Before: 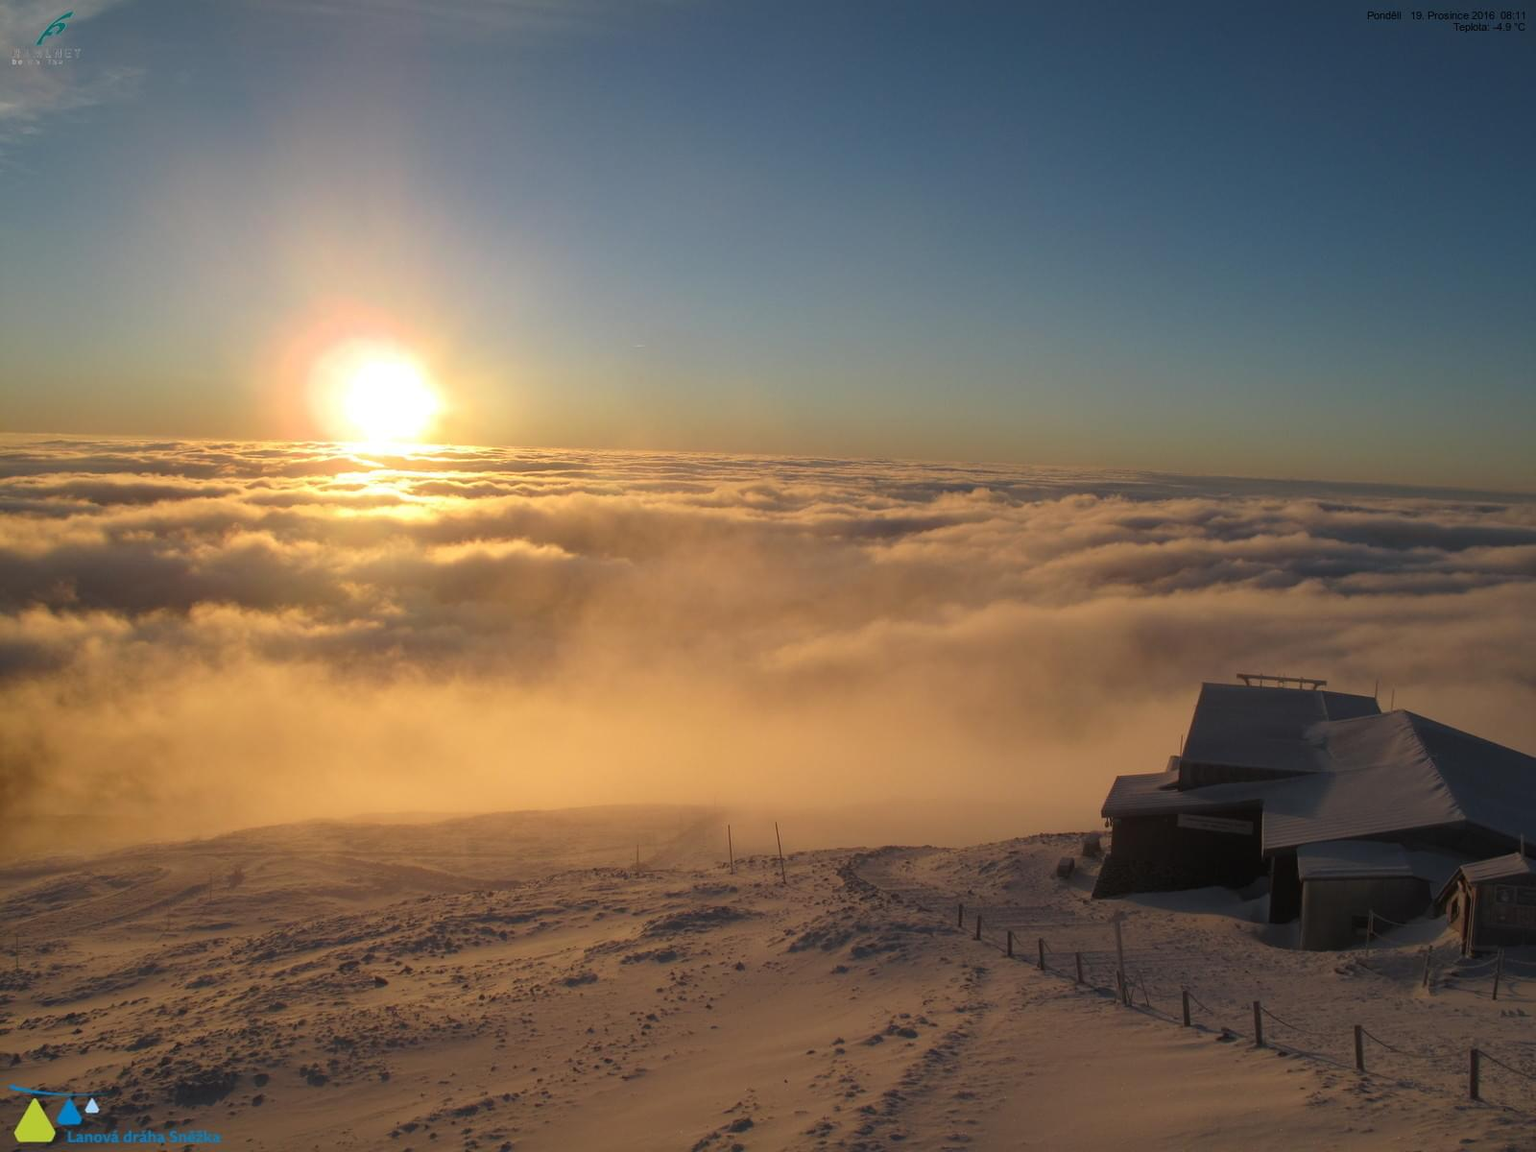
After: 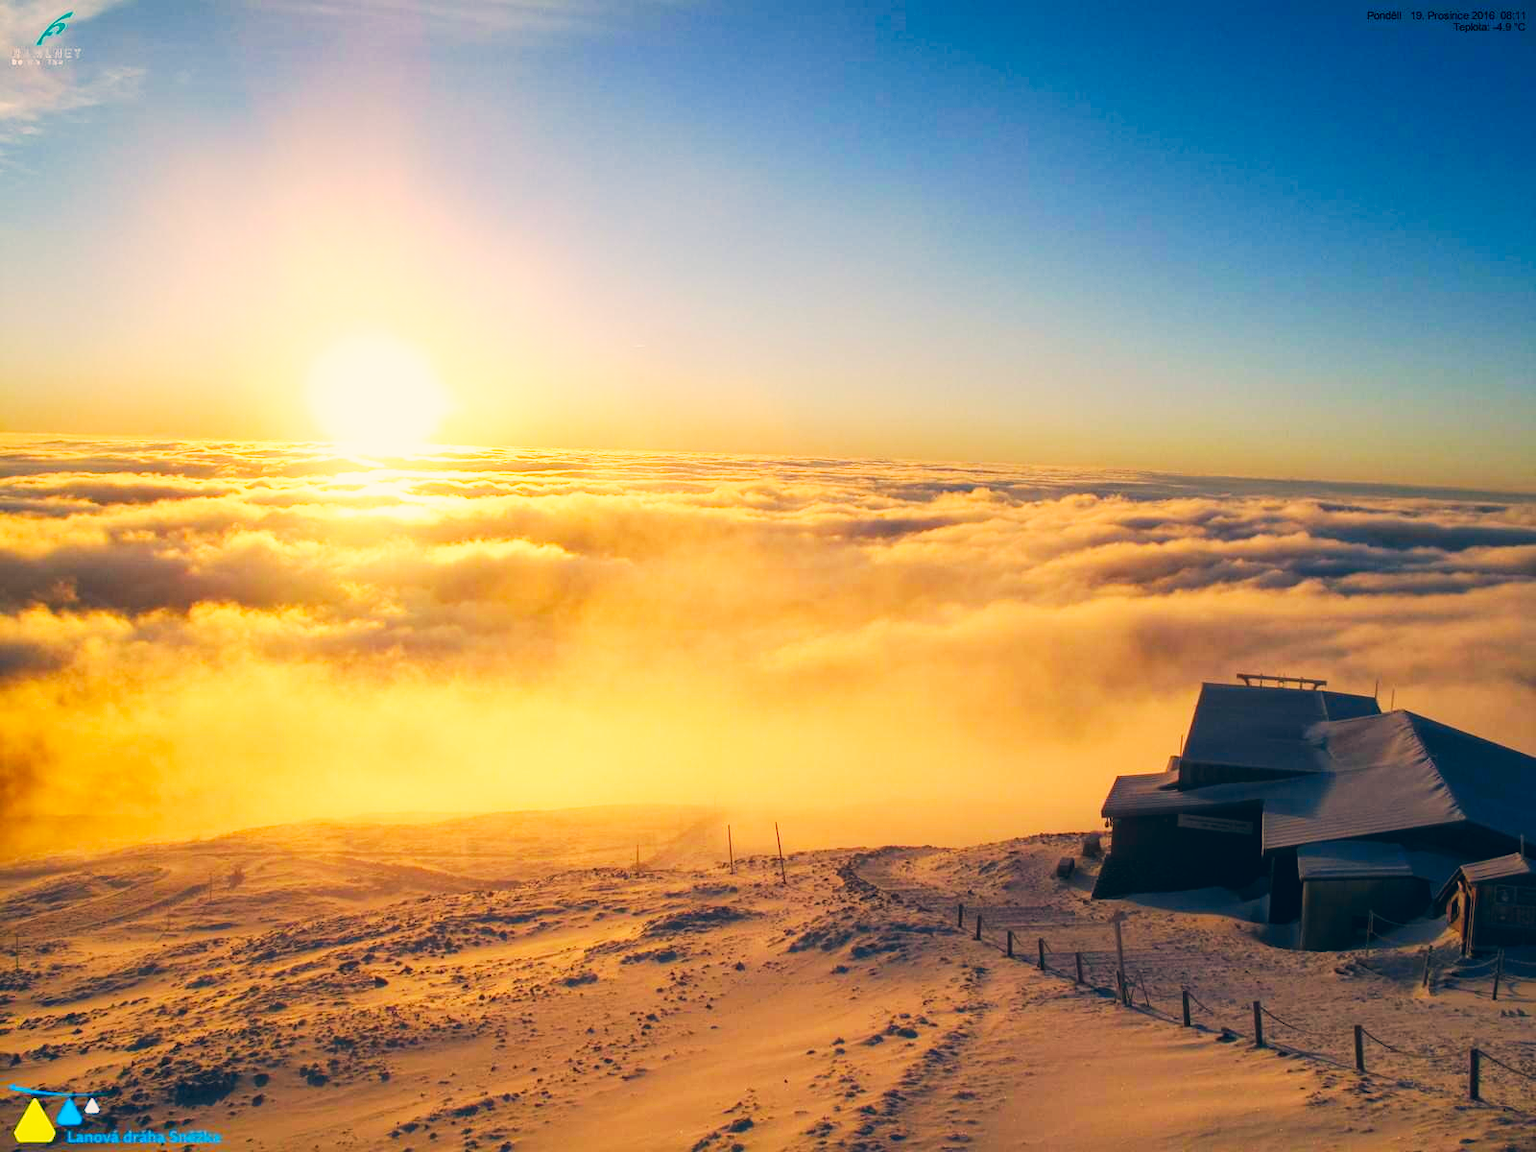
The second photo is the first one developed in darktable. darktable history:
local contrast: detail 110%
base curve: curves: ch0 [(0, 0) (0.007, 0.004) (0.027, 0.03) (0.046, 0.07) (0.207, 0.54) (0.442, 0.872) (0.673, 0.972) (1, 1)], preserve colors none
contrast brightness saturation: contrast 0.086, saturation 0.268
color correction: highlights a* 10.27, highlights b* 14.12, shadows a* -9.83, shadows b* -15.12
